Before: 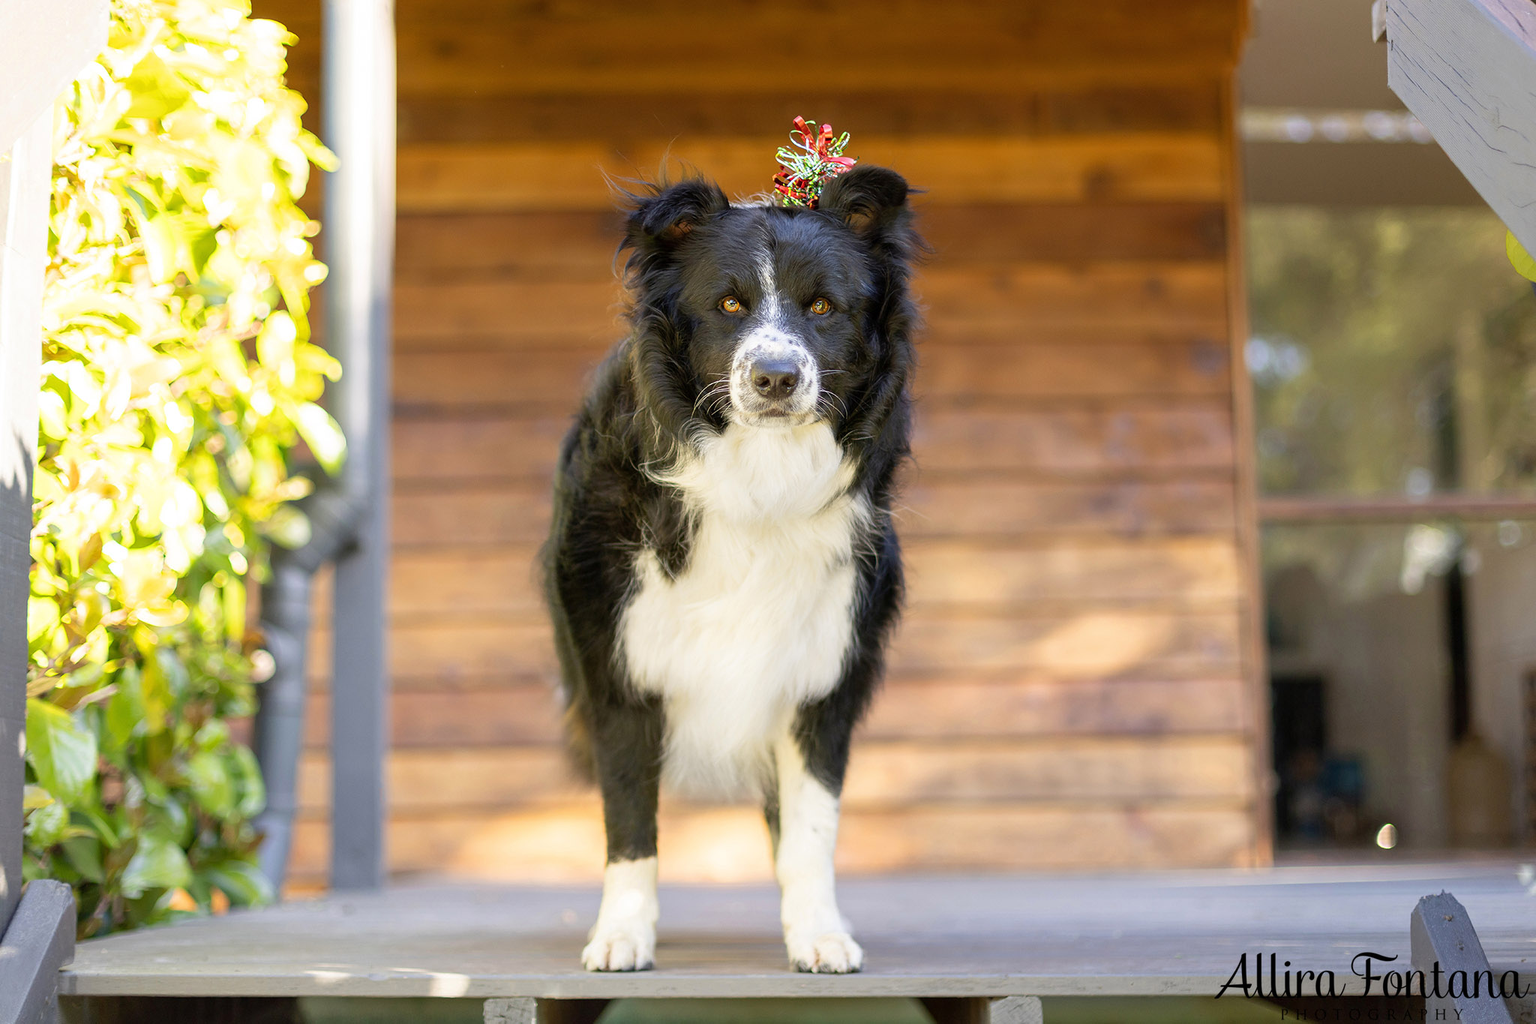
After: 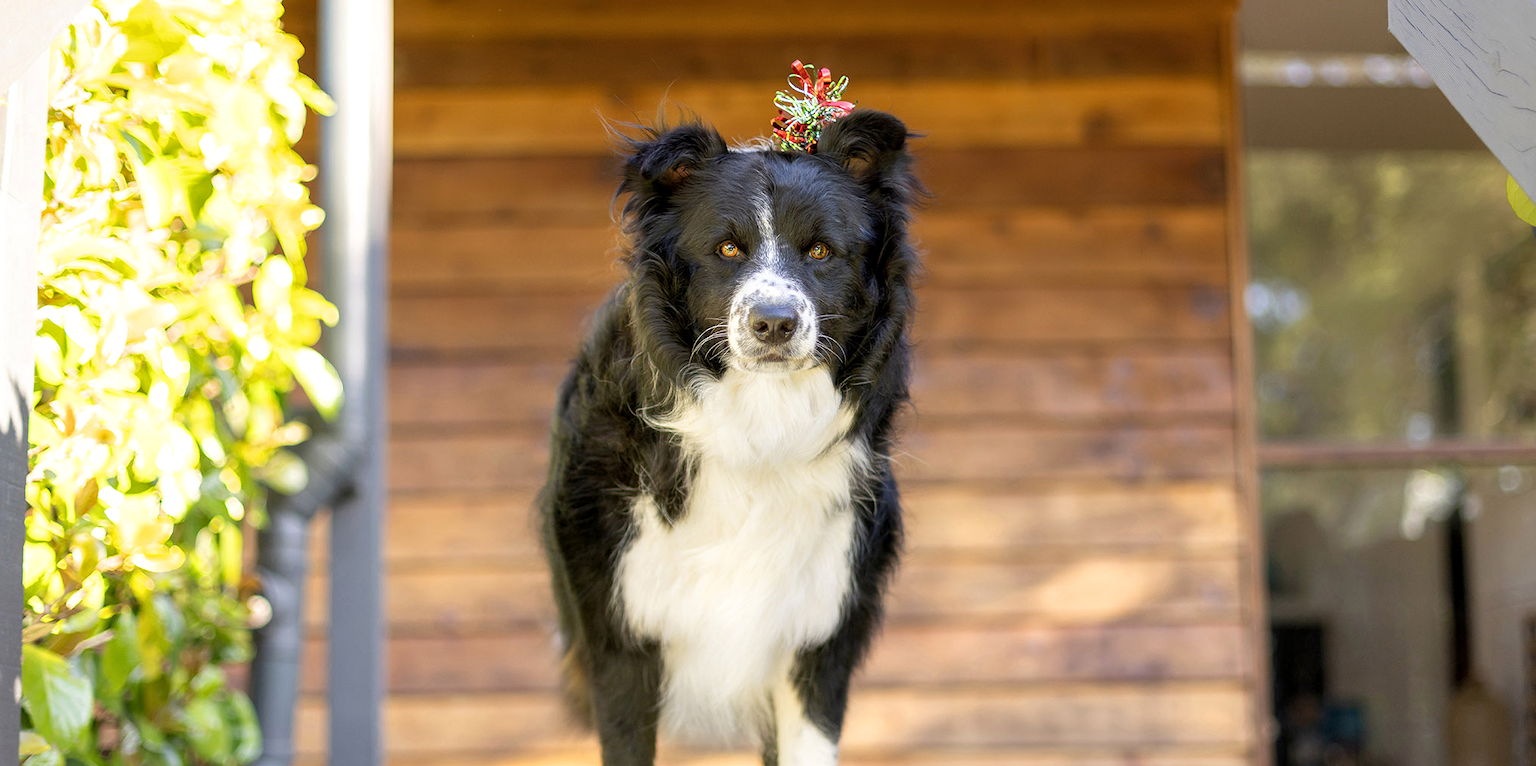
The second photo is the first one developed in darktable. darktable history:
crop: left 0.293%, top 5.544%, bottom 19.753%
local contrast: highlights 106%, shadows 102%, detail 119%, midtone range 0.2
